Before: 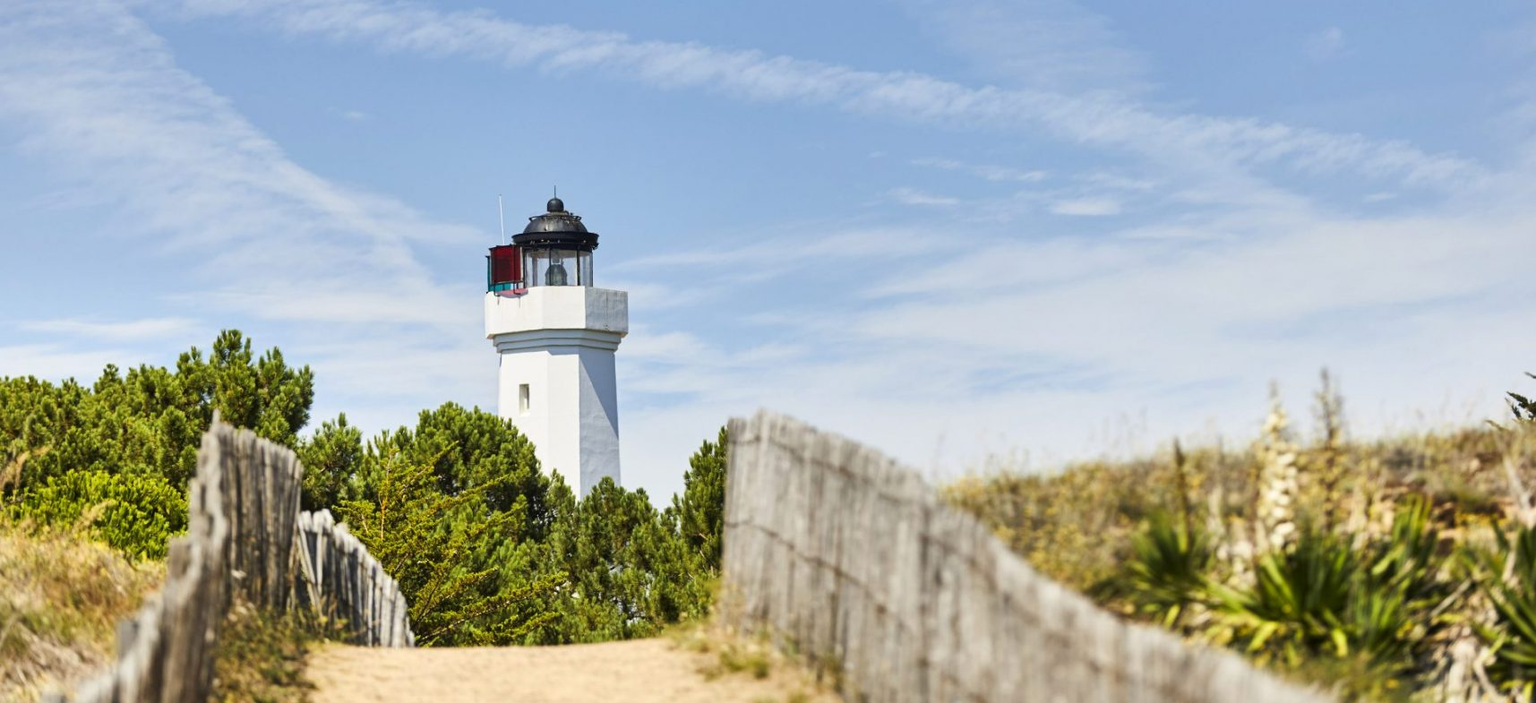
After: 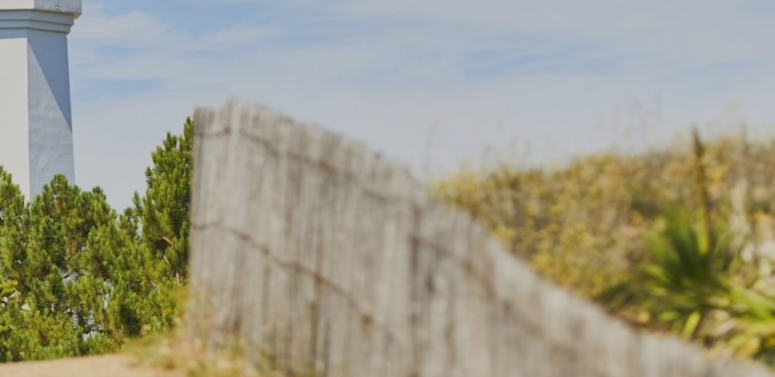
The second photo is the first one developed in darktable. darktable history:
color balance rgb: contrast -30%
exposure: black level correction -0.001, exposure 0.08 EV, compensate highlight preservation false
crop: left 35.976%, top 45.819%, right 18.162%, bottom 5.807%
rotate and perspective: rotation -0.45°, automatic cropping original format, crop left 0.008, crop right 0.992, crop top 0.012, crop bottom 0.988
